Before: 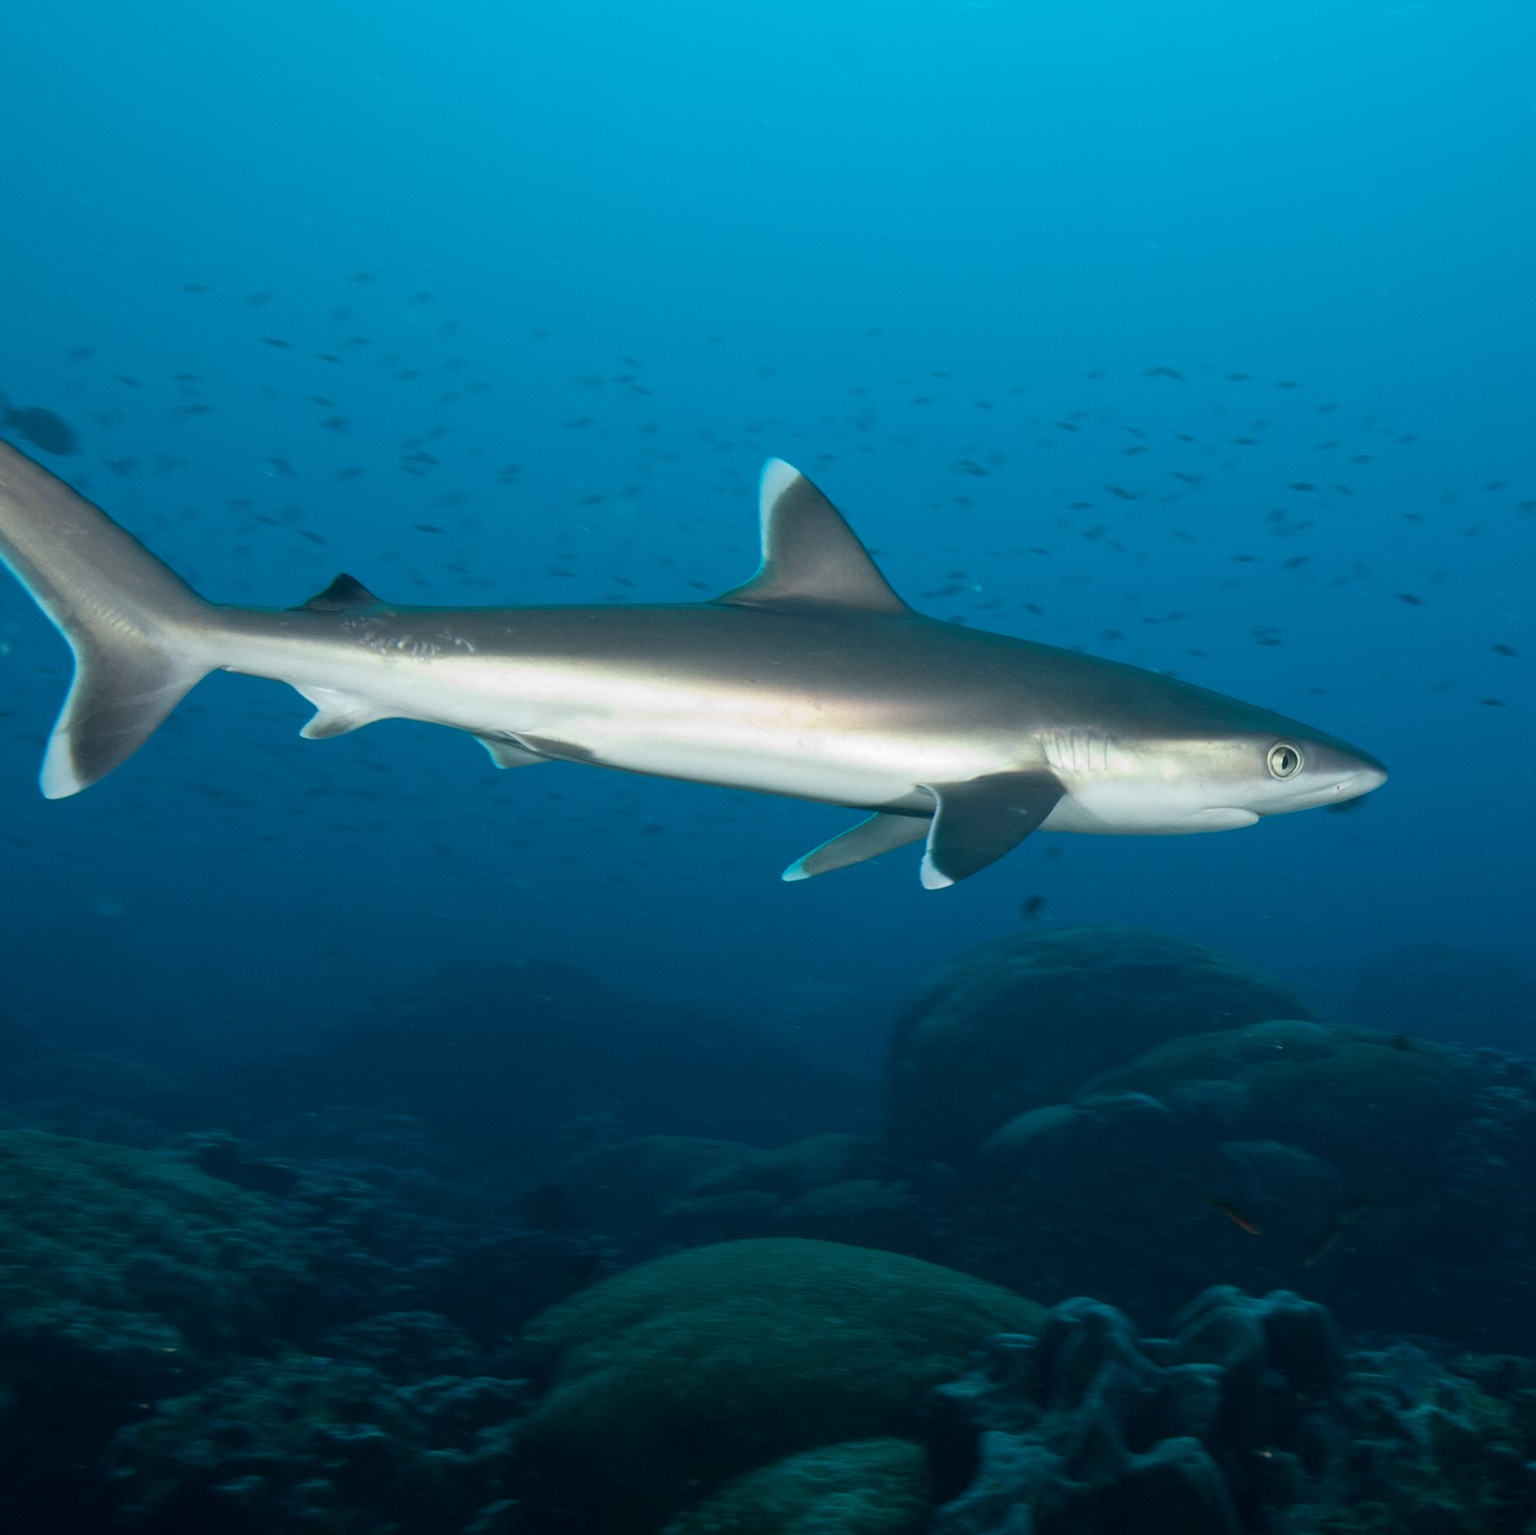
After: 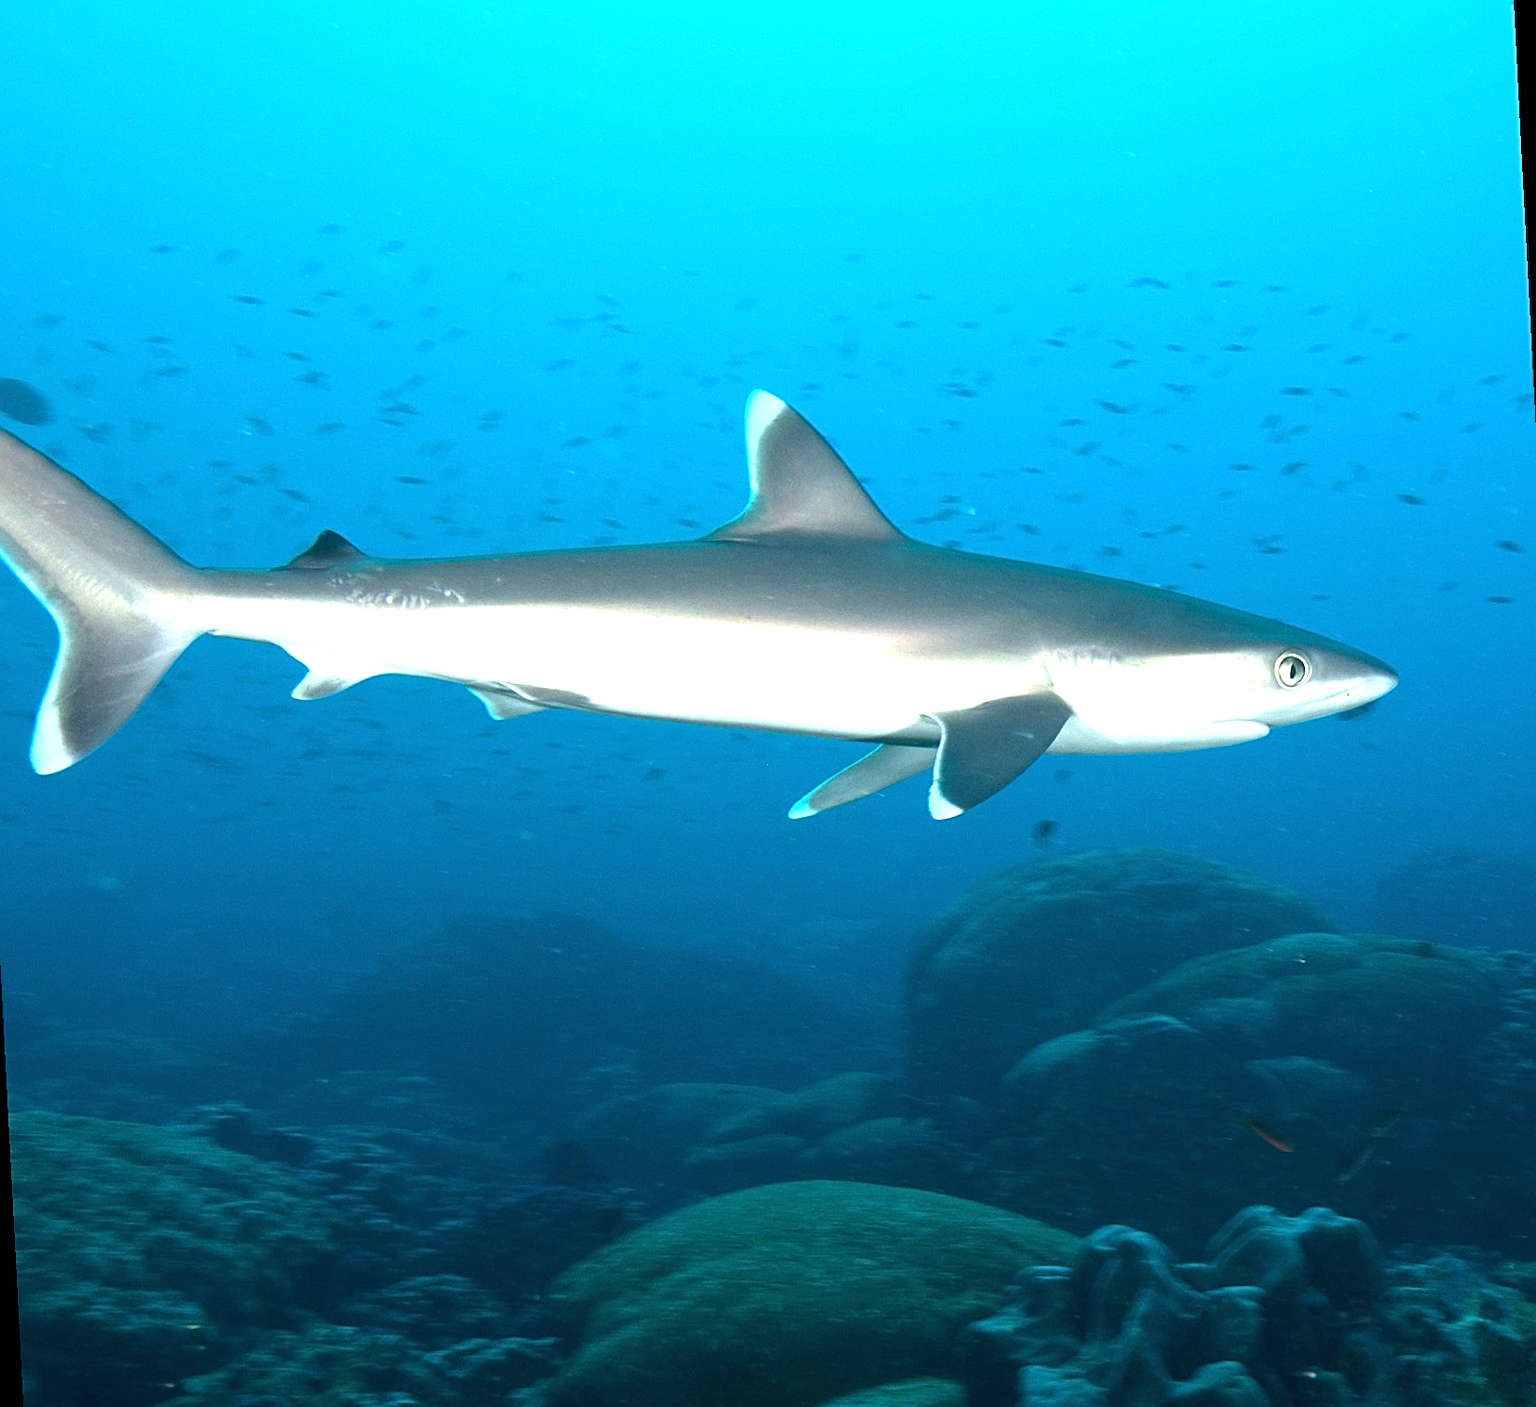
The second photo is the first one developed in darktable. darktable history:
exposure: black level correction 0, exposure 1.379 EV, compensate exposure bias true, compensate highlight preservation false
rotate and perspective: rotation -3°, crop left 0.031, crop right 0.968, crop top 0.07, crop bottom 0.93
sharpen: on, module defaults
